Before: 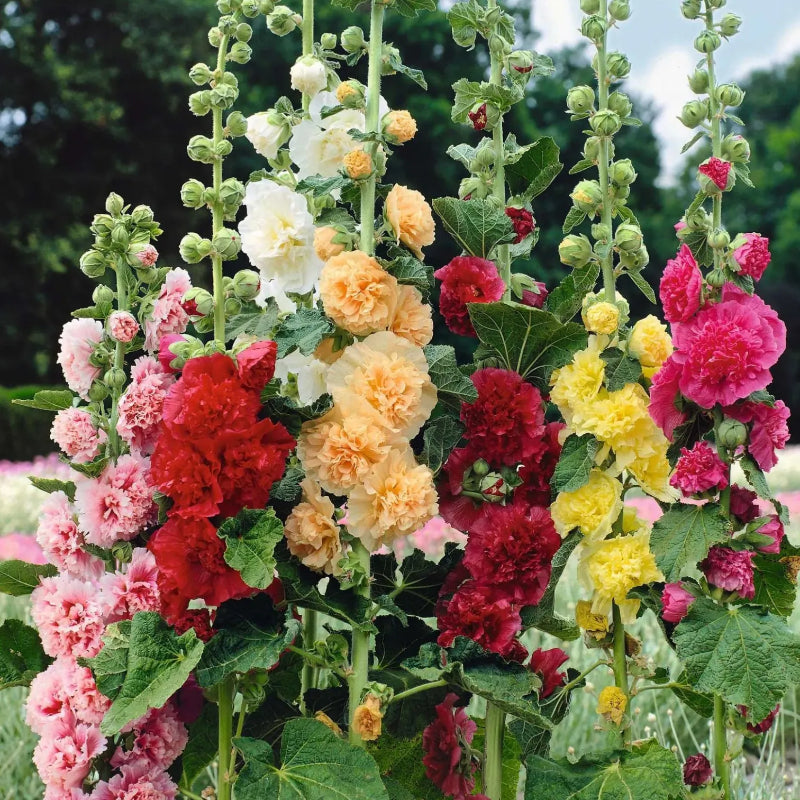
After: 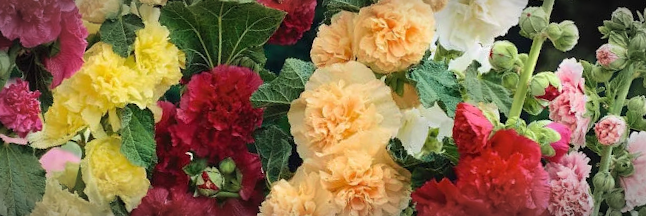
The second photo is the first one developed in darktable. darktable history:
vignetting: automatic ratio true
crop and rotate: angle 16.12°, top 30.835%, bottom 35.653%
velvia: on, module defaults
